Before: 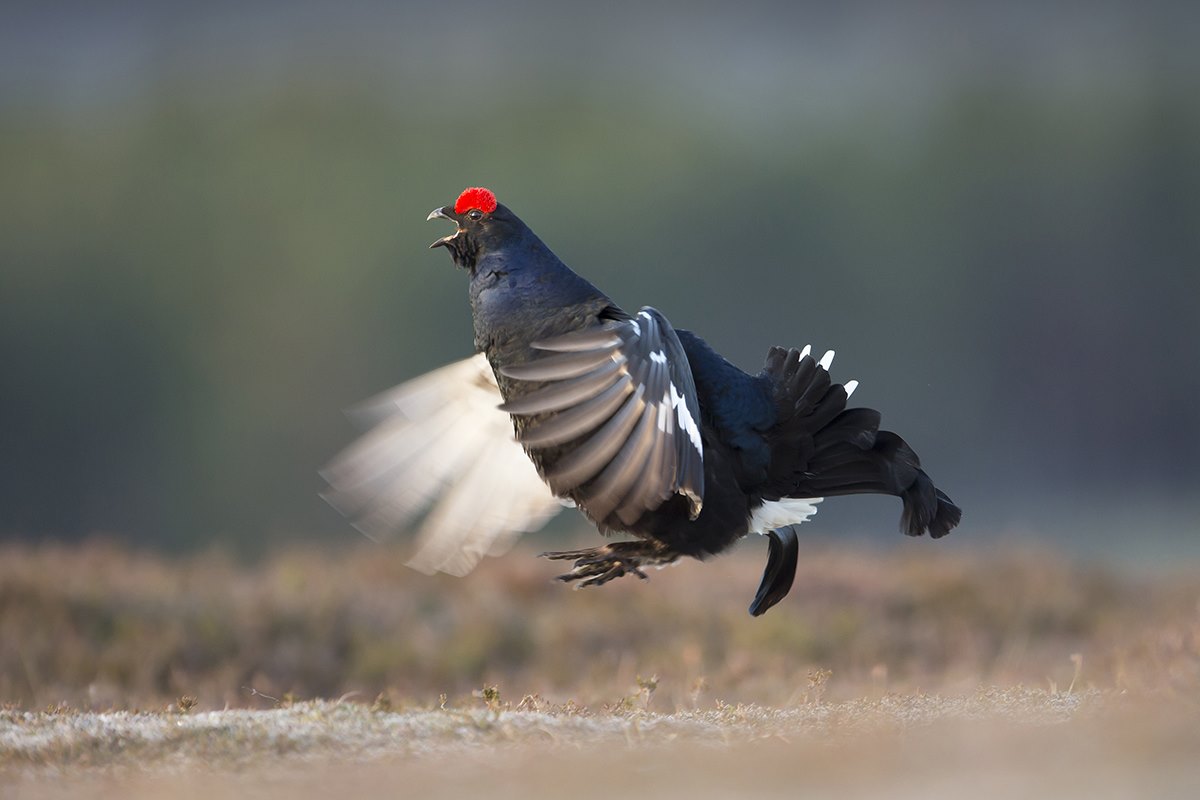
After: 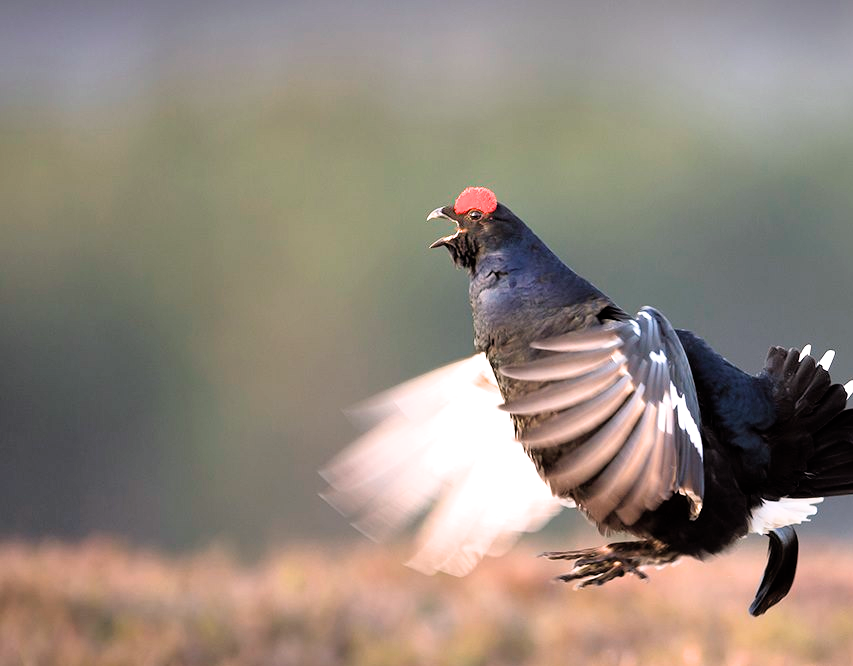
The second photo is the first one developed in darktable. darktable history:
white balance: red 1.05, blue 1.072
filmic rgb: black relative exposure -4.93 EV, white relative exposure 2.84 EV, hardness 3.72
color balance: lift [1.005, 1.002, 0.998, 0.998], gamma [1, 1.021, 1.02, 0.979], gain [0.923, 1.066, 1.056, 0.934]
exposure: exposure 0.95 EV, compensate highlight preservation false
crop: right 28.885%, bottom 16.626%
tone equalizer: on, module defaults
